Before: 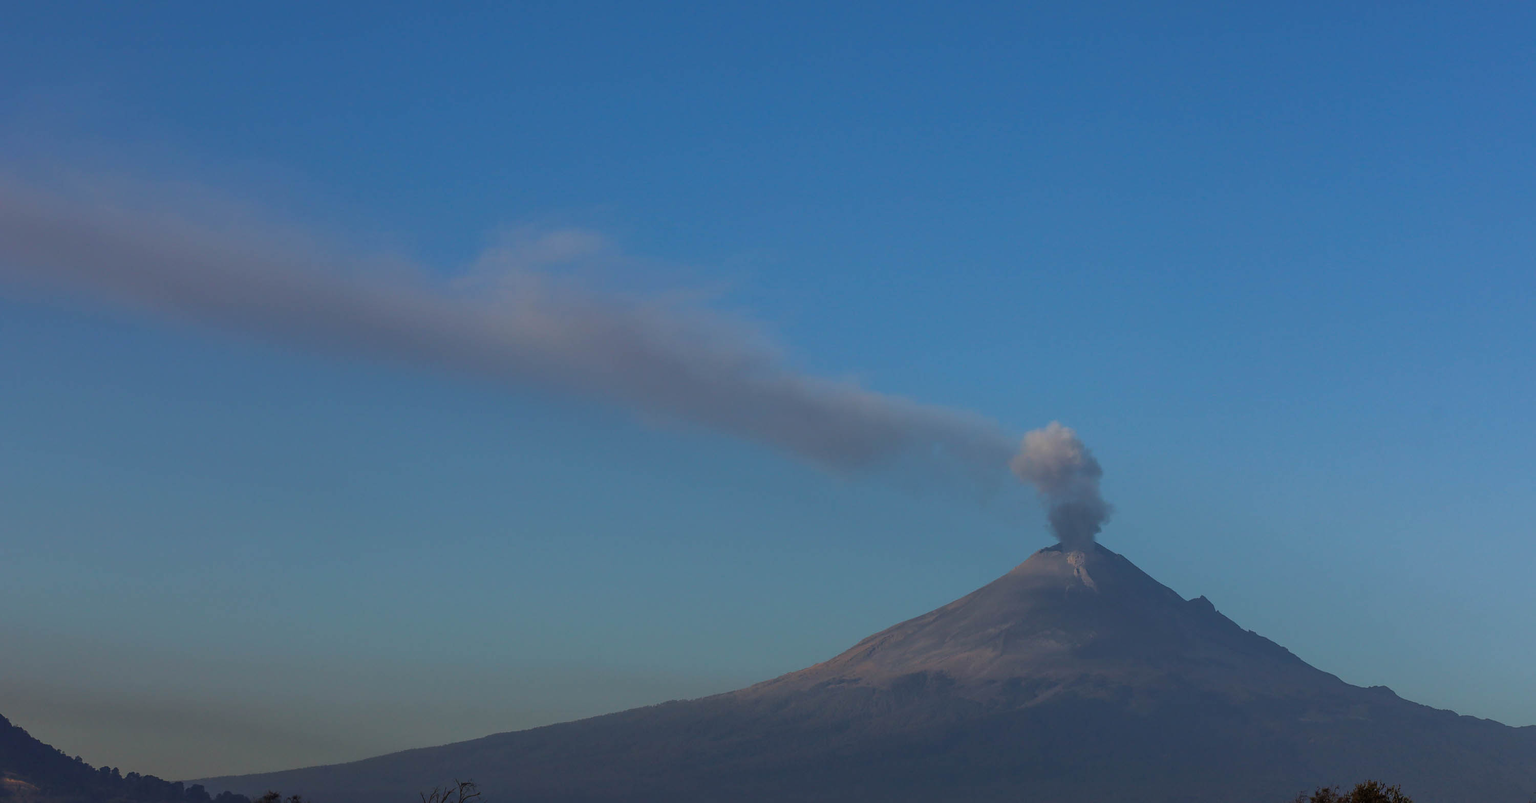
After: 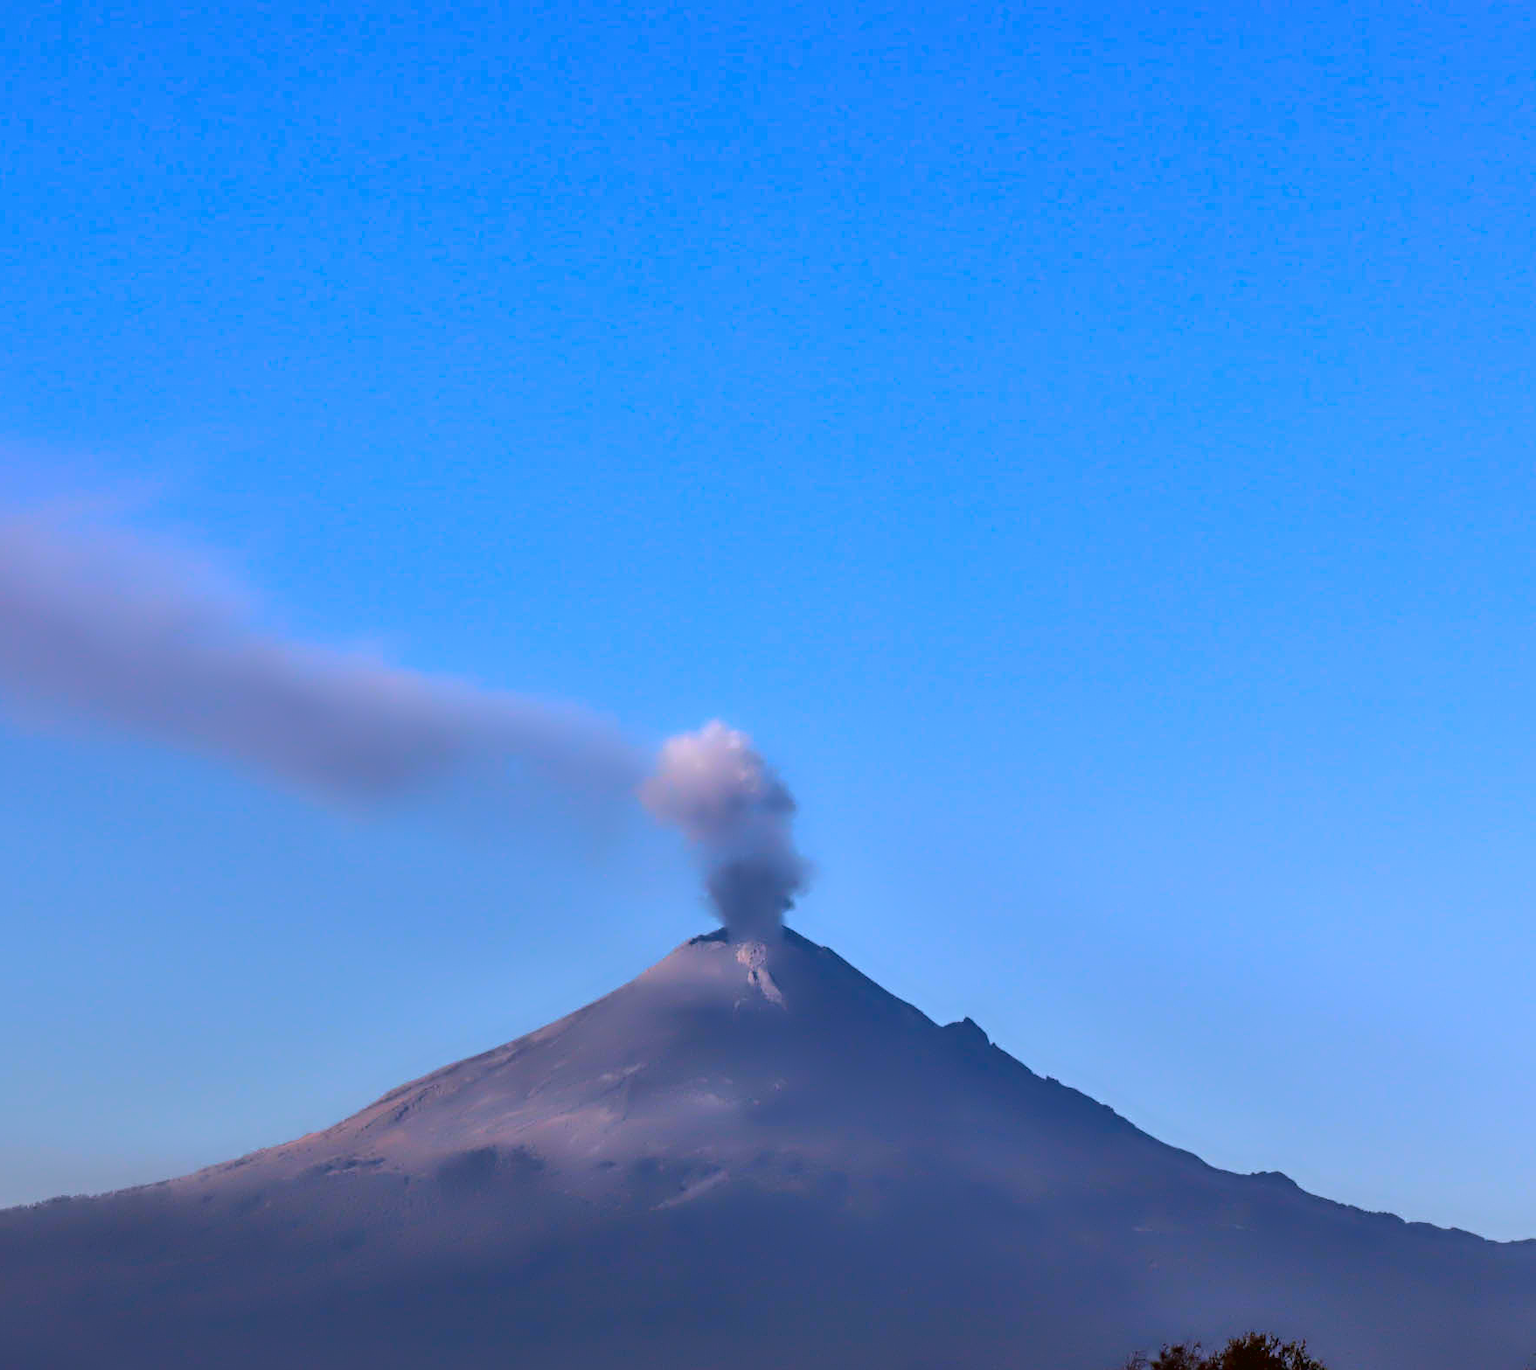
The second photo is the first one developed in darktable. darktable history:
crop: left 41.402%
contrast equalizer: y [[0.783, 0.666, 0.575, 0.77, 0.556, 0.501], [0.5 ×6], [0.5 ×6], [0, 0.02, 0.272, 0.399, 0.062, 0], [0 ×6]]
tone curve: curves: ch0 [(0, 0.021) (0.059, 0.053) (0.212, 0.18) (0.337, 0.304) (0.495, 0.505) (0.725, 0.731) (0.89, 0.919) (1, 1)]; ch1 [(0, 0) (0.094, 0.081) (0.285, 0.299) (0.413, 0.43) (0.479, 0.475) (0.54, 0.55) (0.615, 0.65) (0.683, 0.688) (1, 1)]; ch2 [(0, 0) (0.257, 0.217) (0.434, 0.434) (0.498, 0.507) (0.599, 0.578) (1, 1)], color space Lab, independent channels, preserve colors none
white balance: red 1.042, blue 1.17
exposure: exposure 0.7 EV, compensate highlight preservation false
